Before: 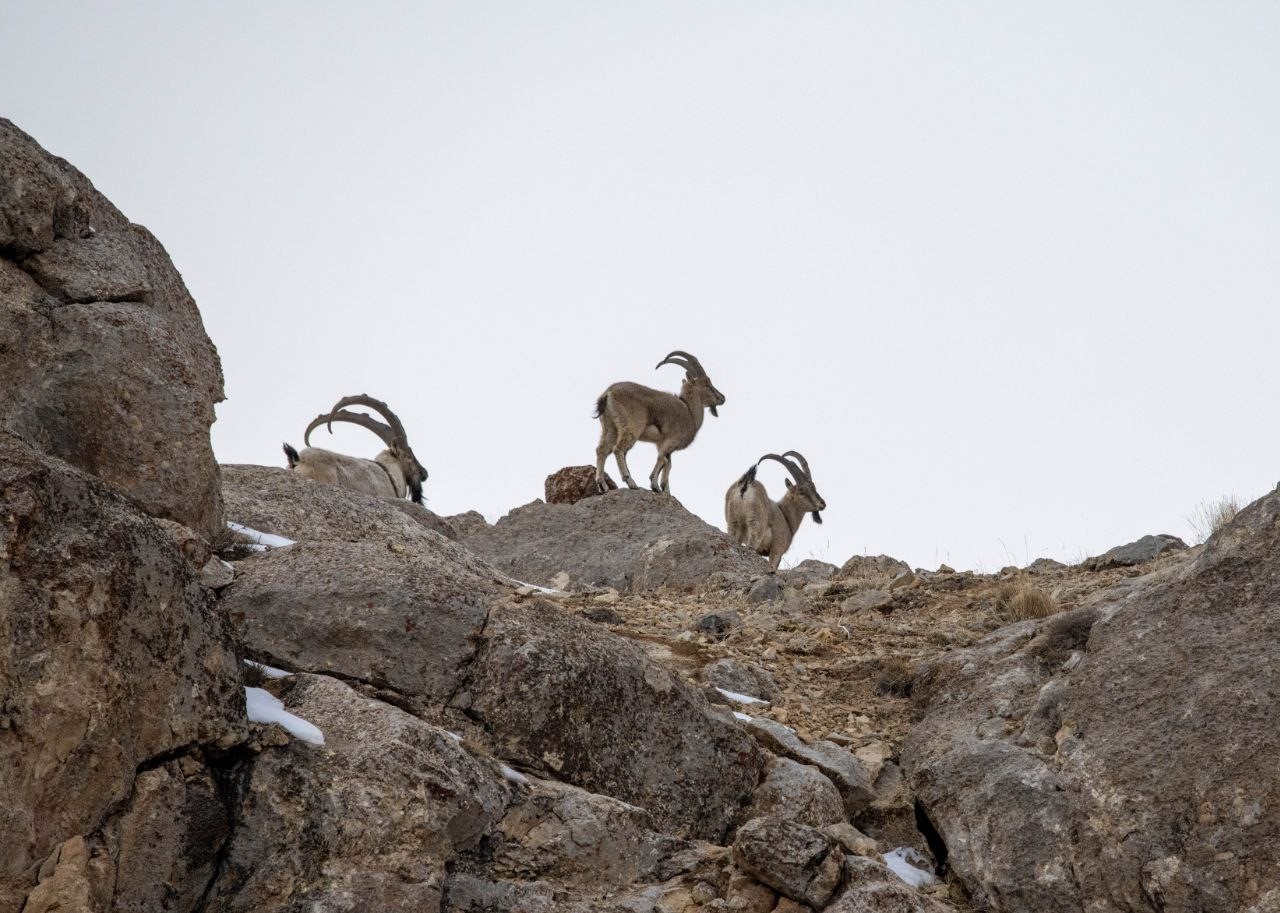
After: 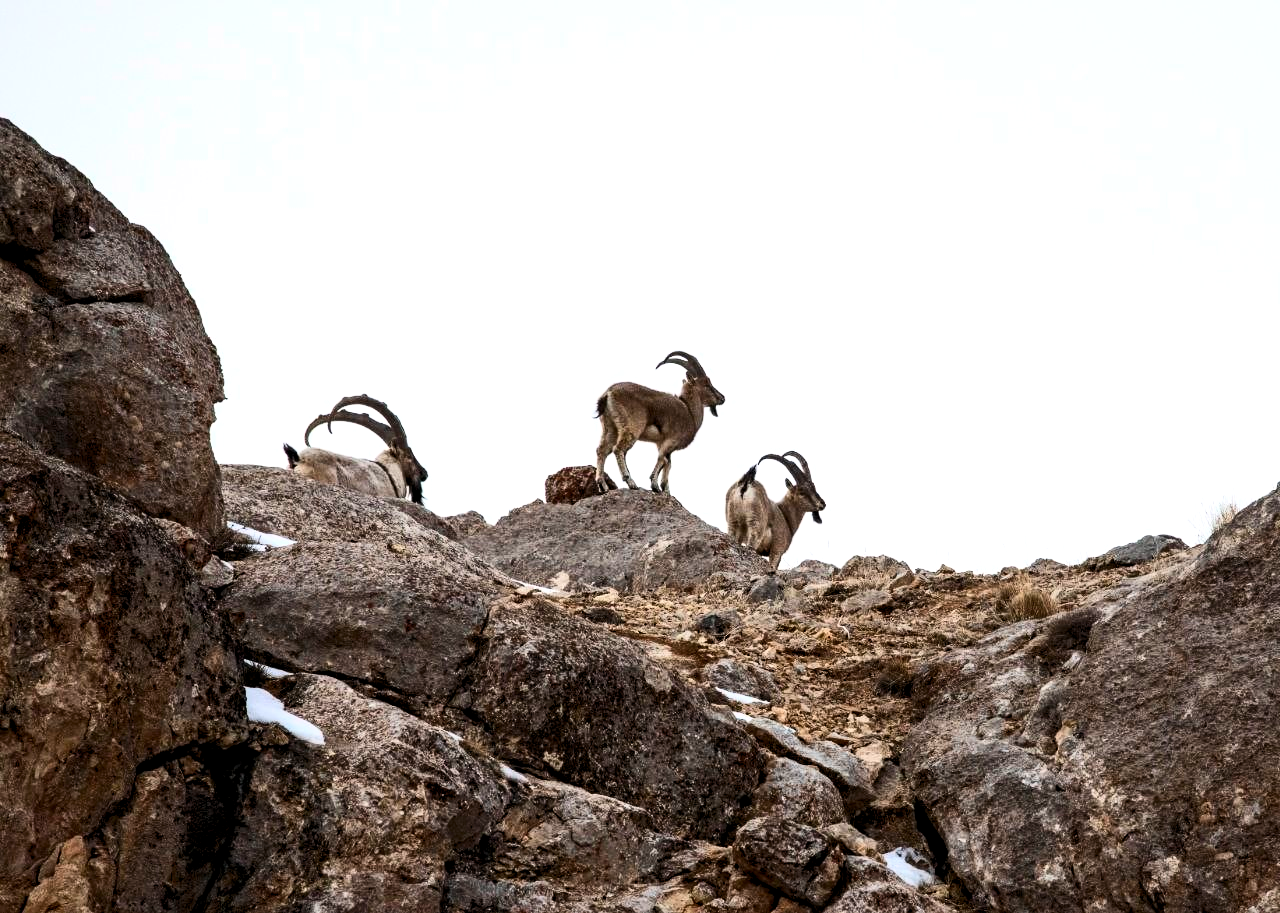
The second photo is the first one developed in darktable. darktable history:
contrast brightness saturation: contrast 0.4, brightness 0.1, saturation 0.21
levels: levels [0.031, 0.5, 0.969]
